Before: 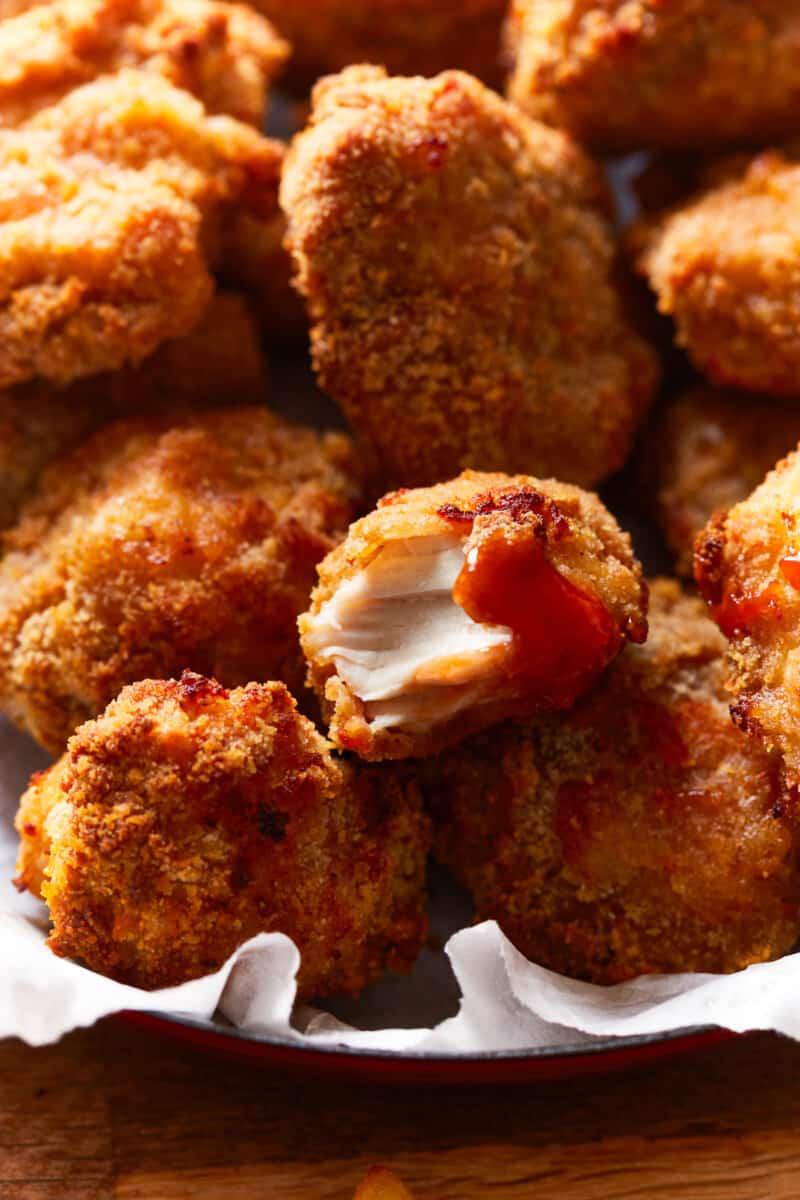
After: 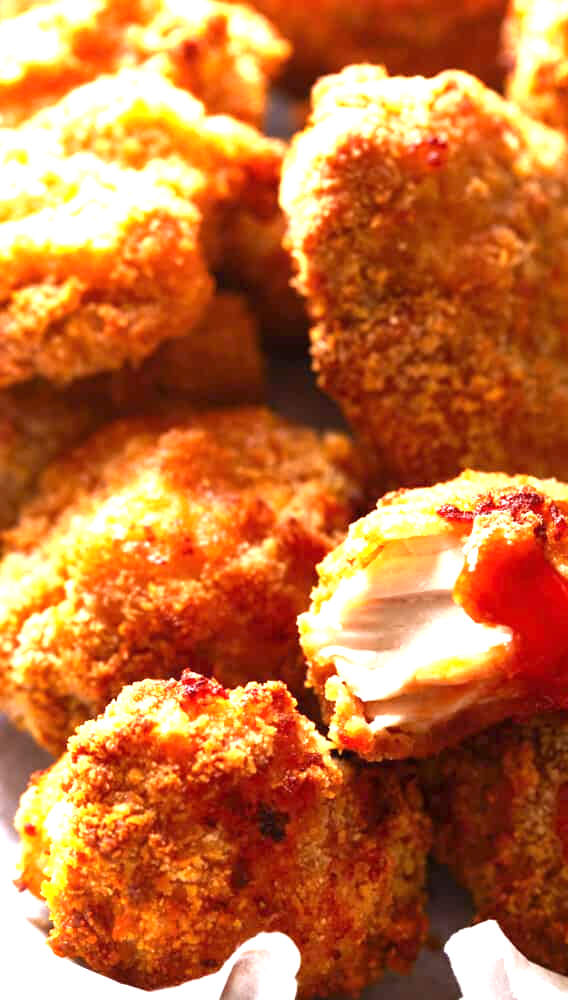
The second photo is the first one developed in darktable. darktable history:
exposure: black level correction 0, exposure 1.45 EV, compensate exposure bias true, compensate highlight preservation false
crop: right 28.885%, bottom 16.626%
